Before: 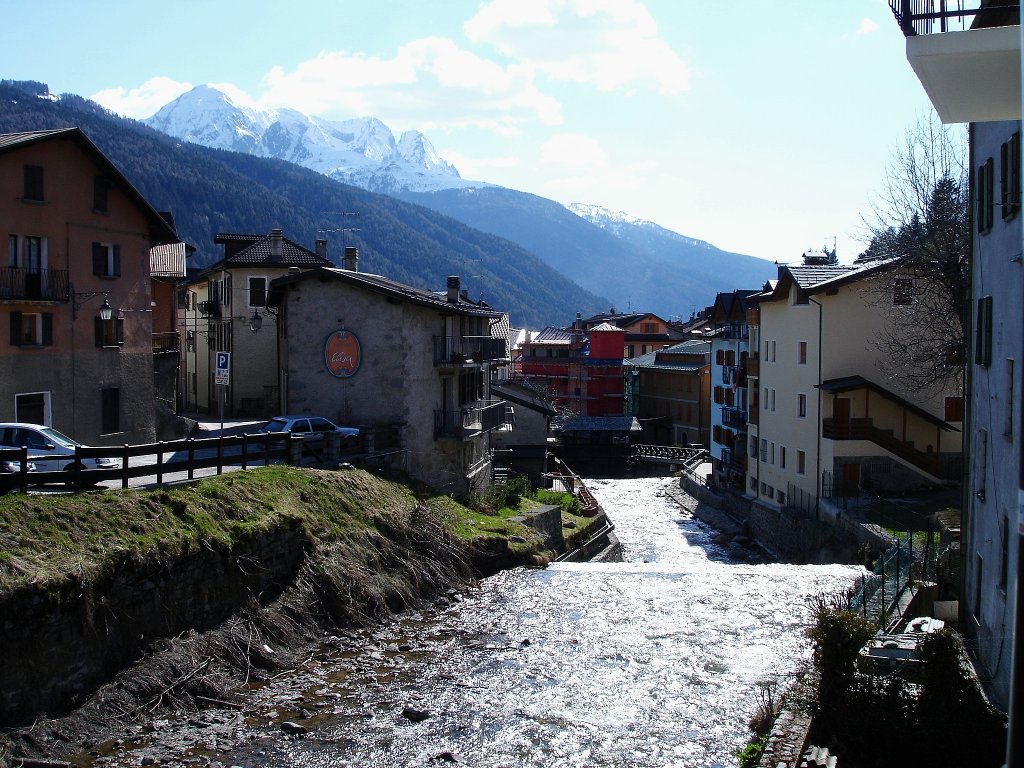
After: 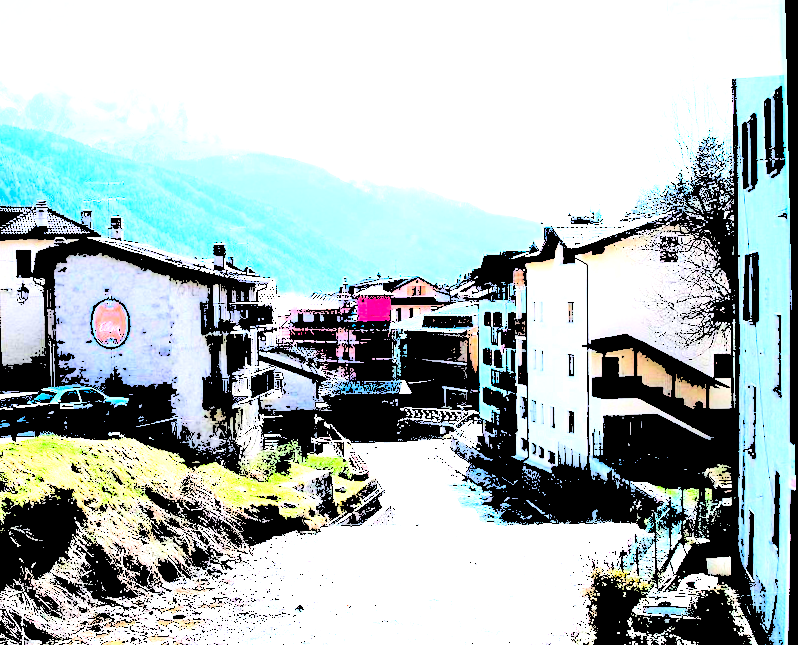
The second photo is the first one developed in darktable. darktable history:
exposure: black level correction 0, exposure 1.2 EV, compensate highlight preservation false
tone curve: curves: ch0 [(0, 0.028) (0.138, 0.156) (0.468, 0.516) (0.754, 0.823) (1, 1)], color space Lab, linked channels, preserve colors none
crop: left 23.095%, top 5.827%, bottom 11.854%
rotate and perspective: rotation -1.24°, automatic cropping off
levels: levels [0.246, 0.246, 0.506]
